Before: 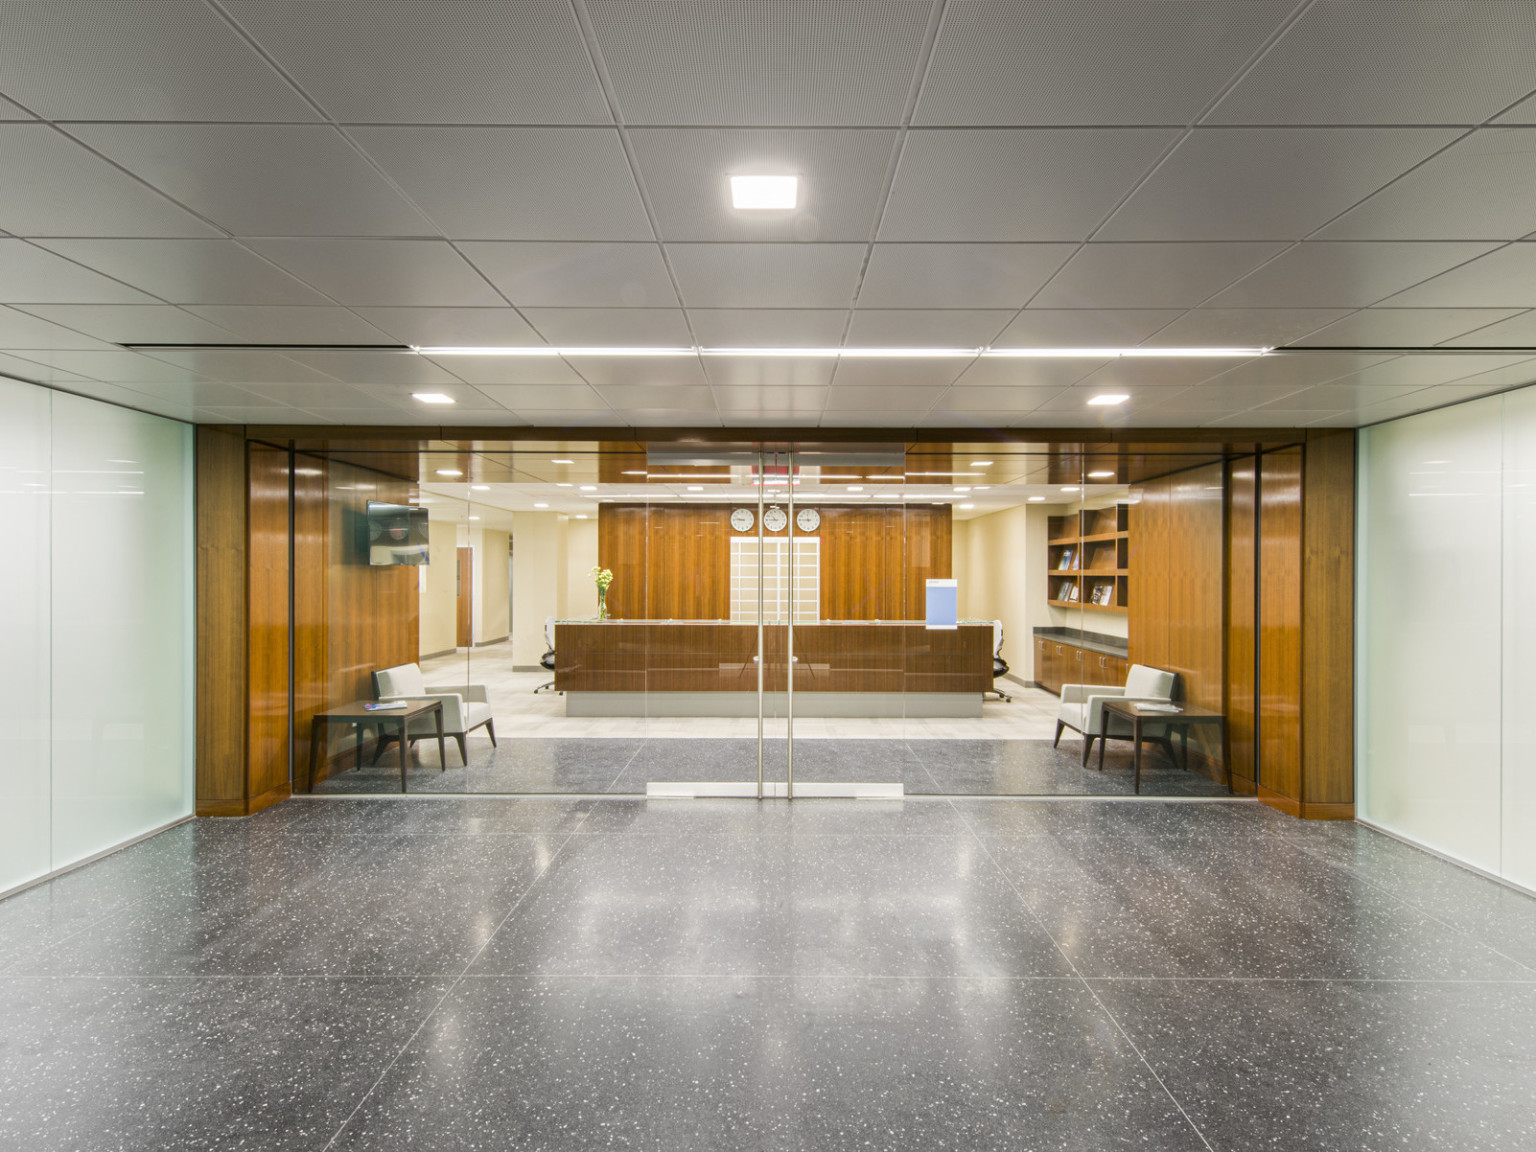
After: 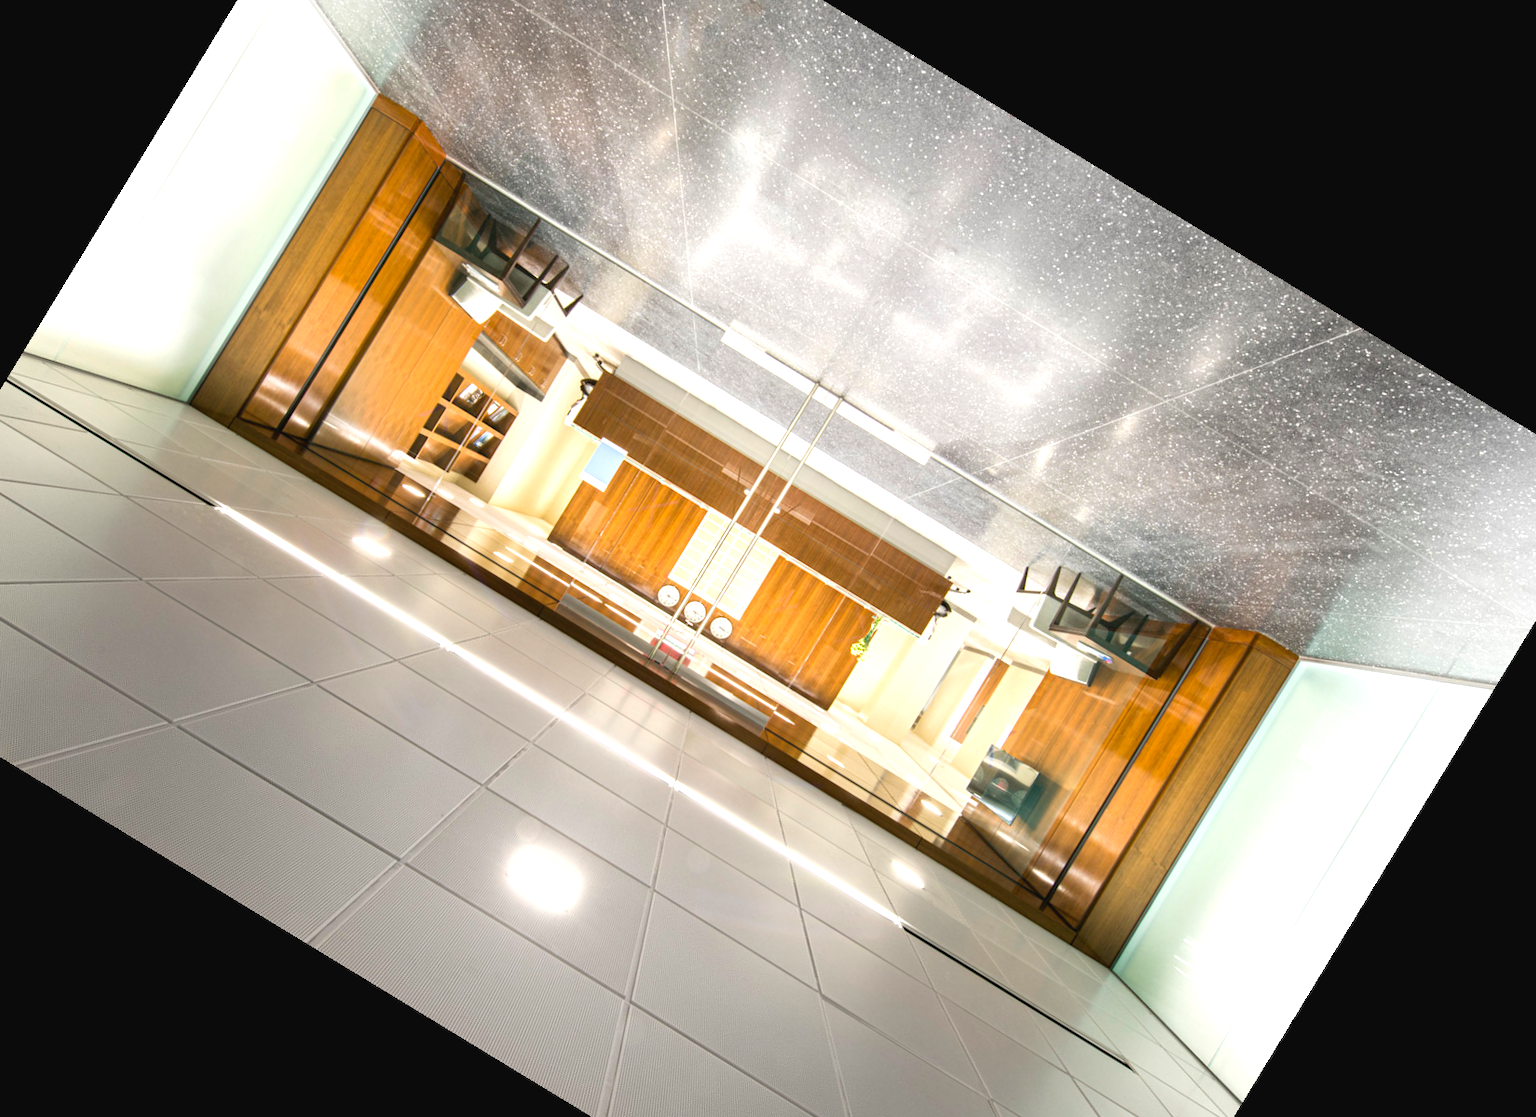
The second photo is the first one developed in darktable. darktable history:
crop and rotate: angle 148.68°, left 9.111%, top 15.603%, right 4.588%, bottom 17.041%
contrast brightness saturation: contrast -0.08, brightness -0.04, saturation -0.11
exposure: exposure 0.943 EV, compensate highlight preservation false
